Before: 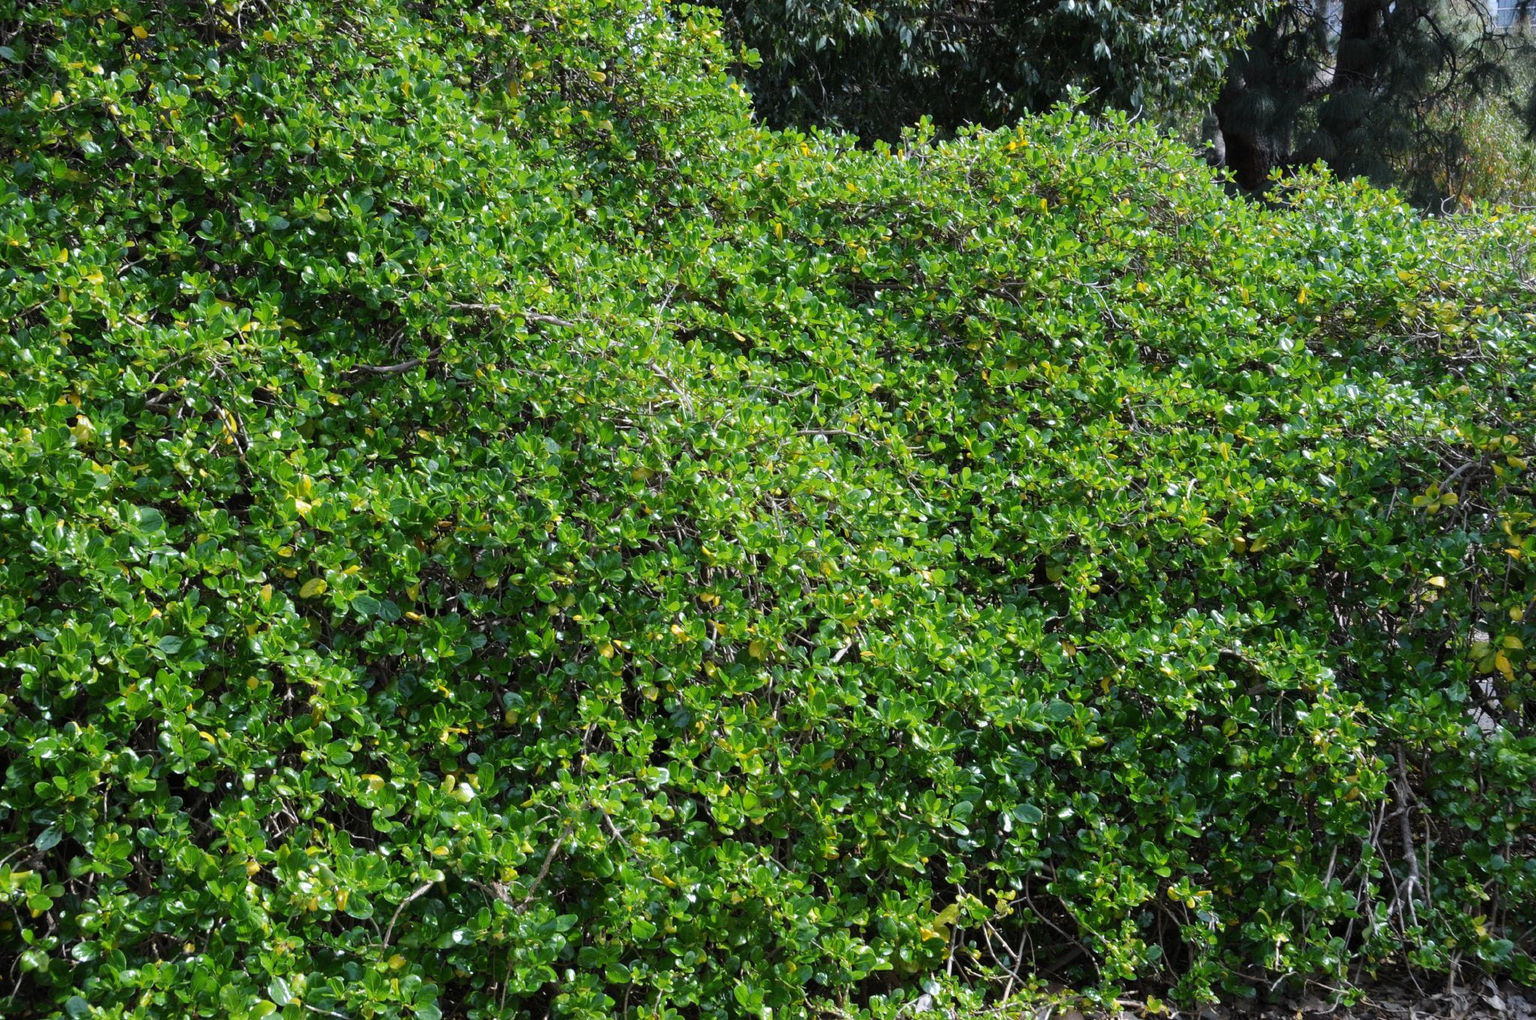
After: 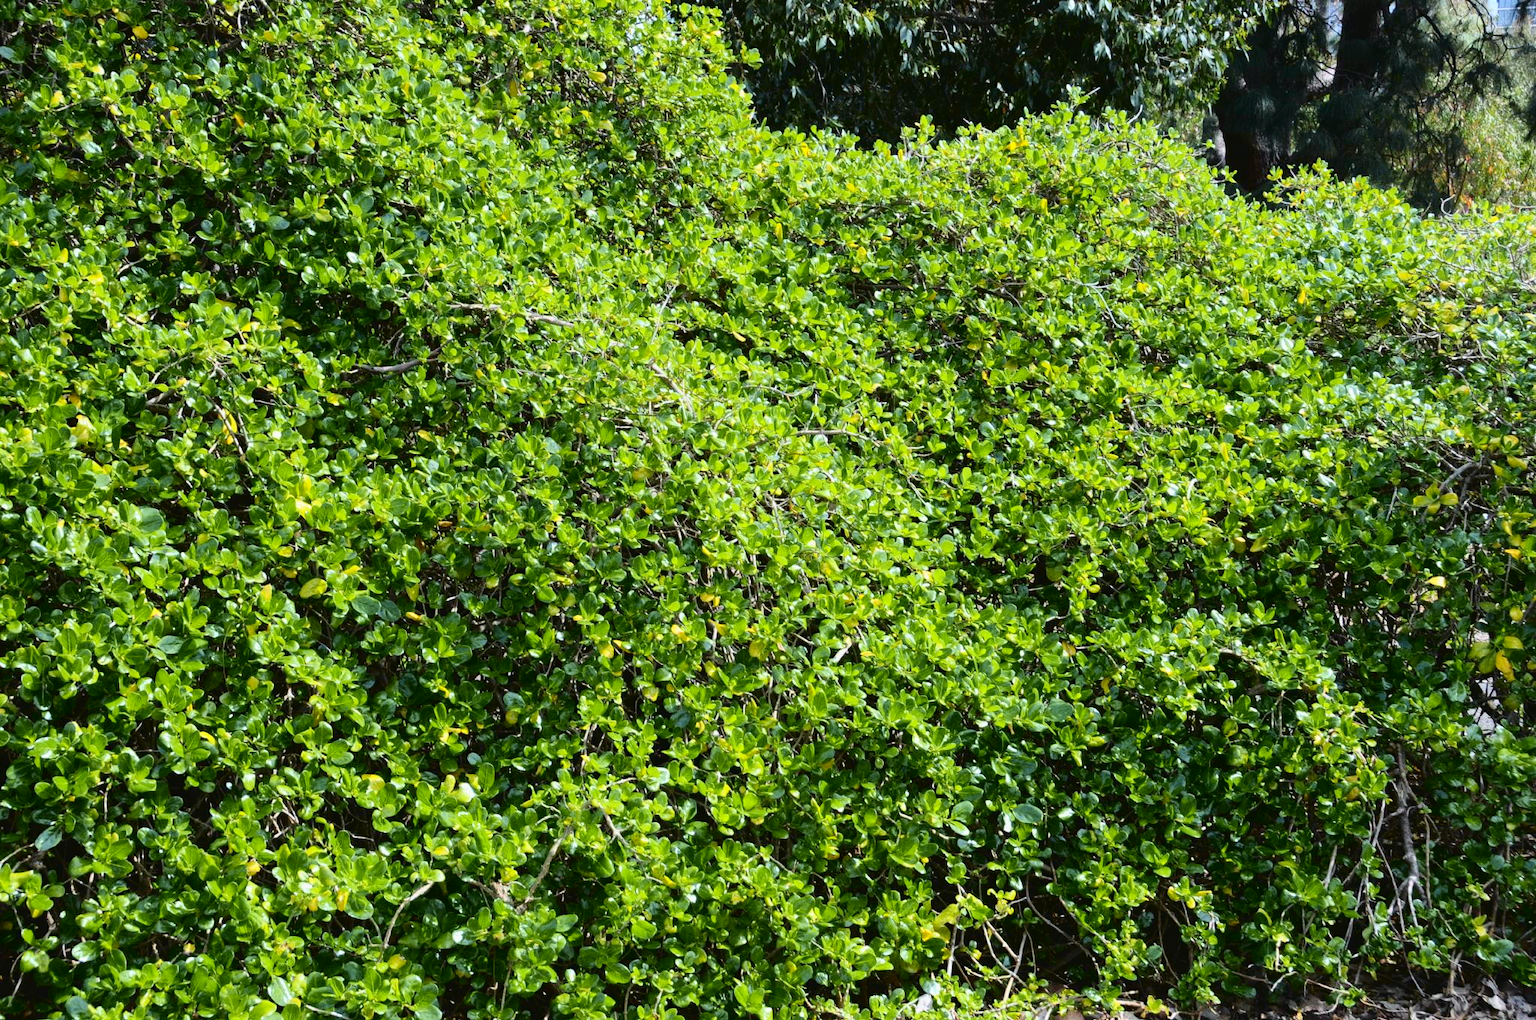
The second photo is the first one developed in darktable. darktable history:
tone curve: curves: ch0 [(0.003, 0.032) (0.037, 0.037) (0.142, 0.117) (0.279, 0.311) (0.405, 0.49) (0.526, 0.651) (0.722, 0.857) (0.875, 0.946) (1, 0.98)]; ch1 [(0, 0) (0.305, 0.325) (0.453, 0.437) (0.482, 0.473) (0.501, 0.498) (0.515, 0.523) (0.559, 0.591) (0.6, 0.659) (0.656, 0.71) (1, 1)]; ch2 [(0, 0) (0.323, 0.277) (0.424, 0.396) (0.479, 0.484) (0.499, 0.502) (0.515, 0.537) (0.564, 0.595) (0.644, 0.703) (0.742, 0.803) (1, 1)], color space Lab, independent channels, preserve colors none
